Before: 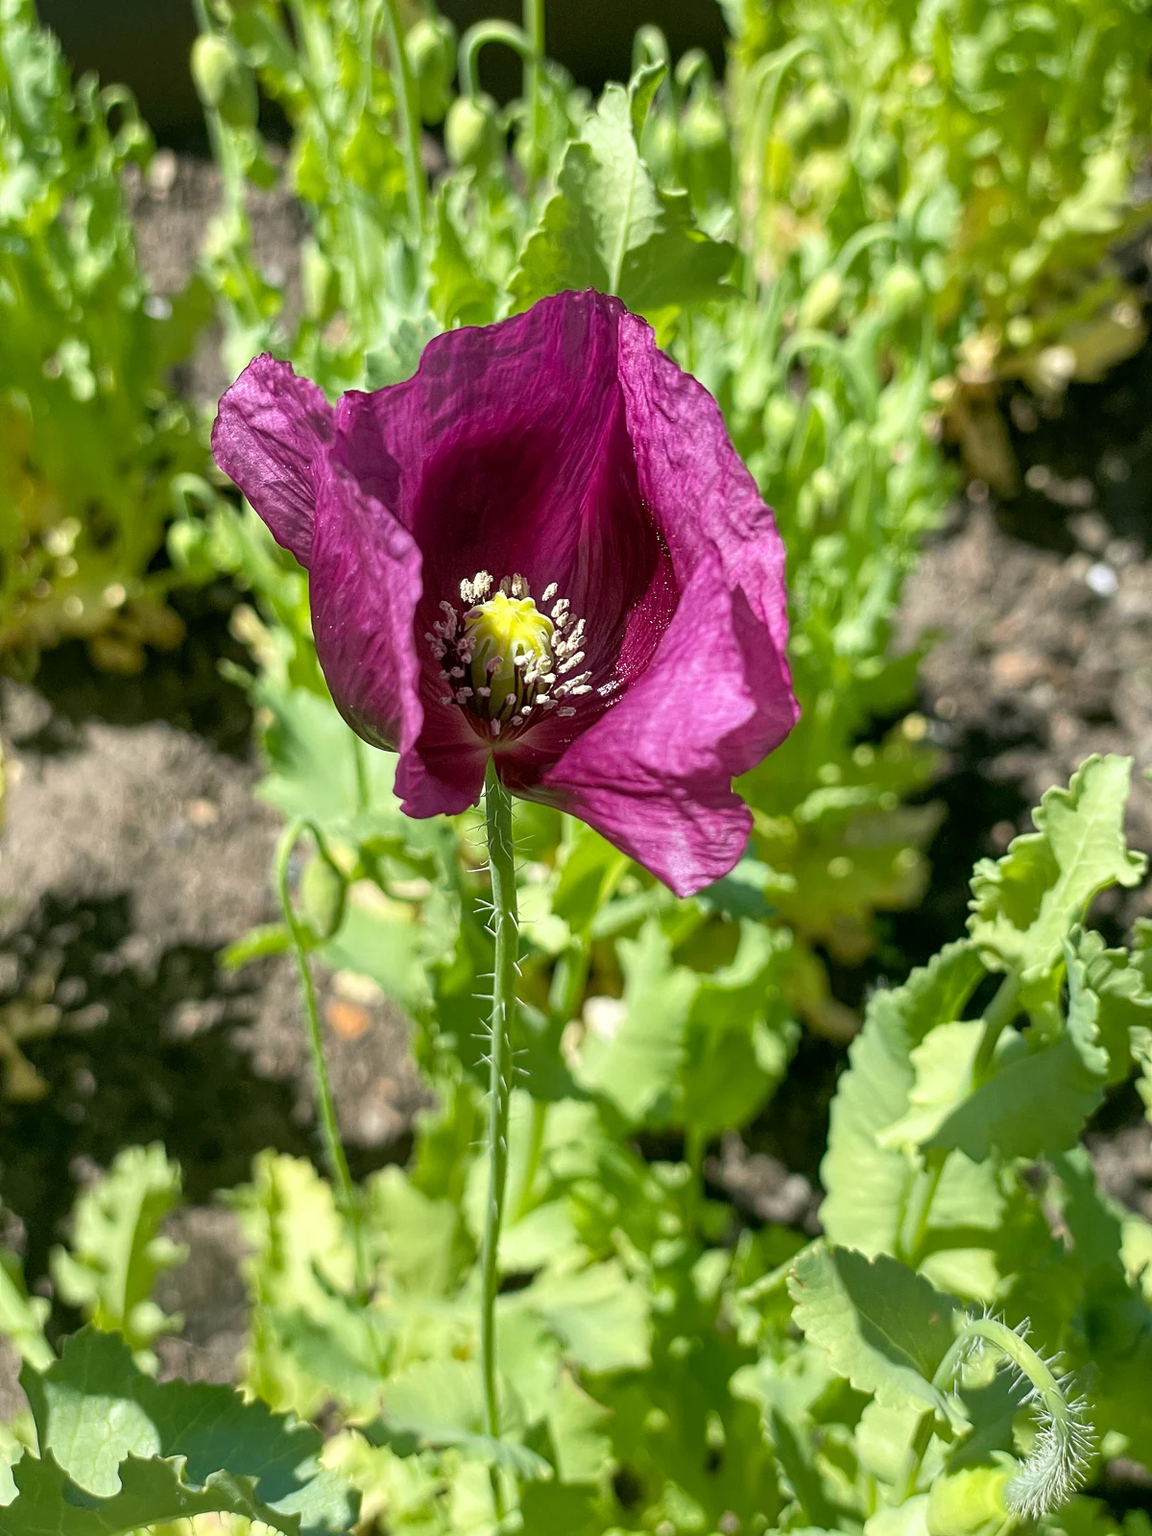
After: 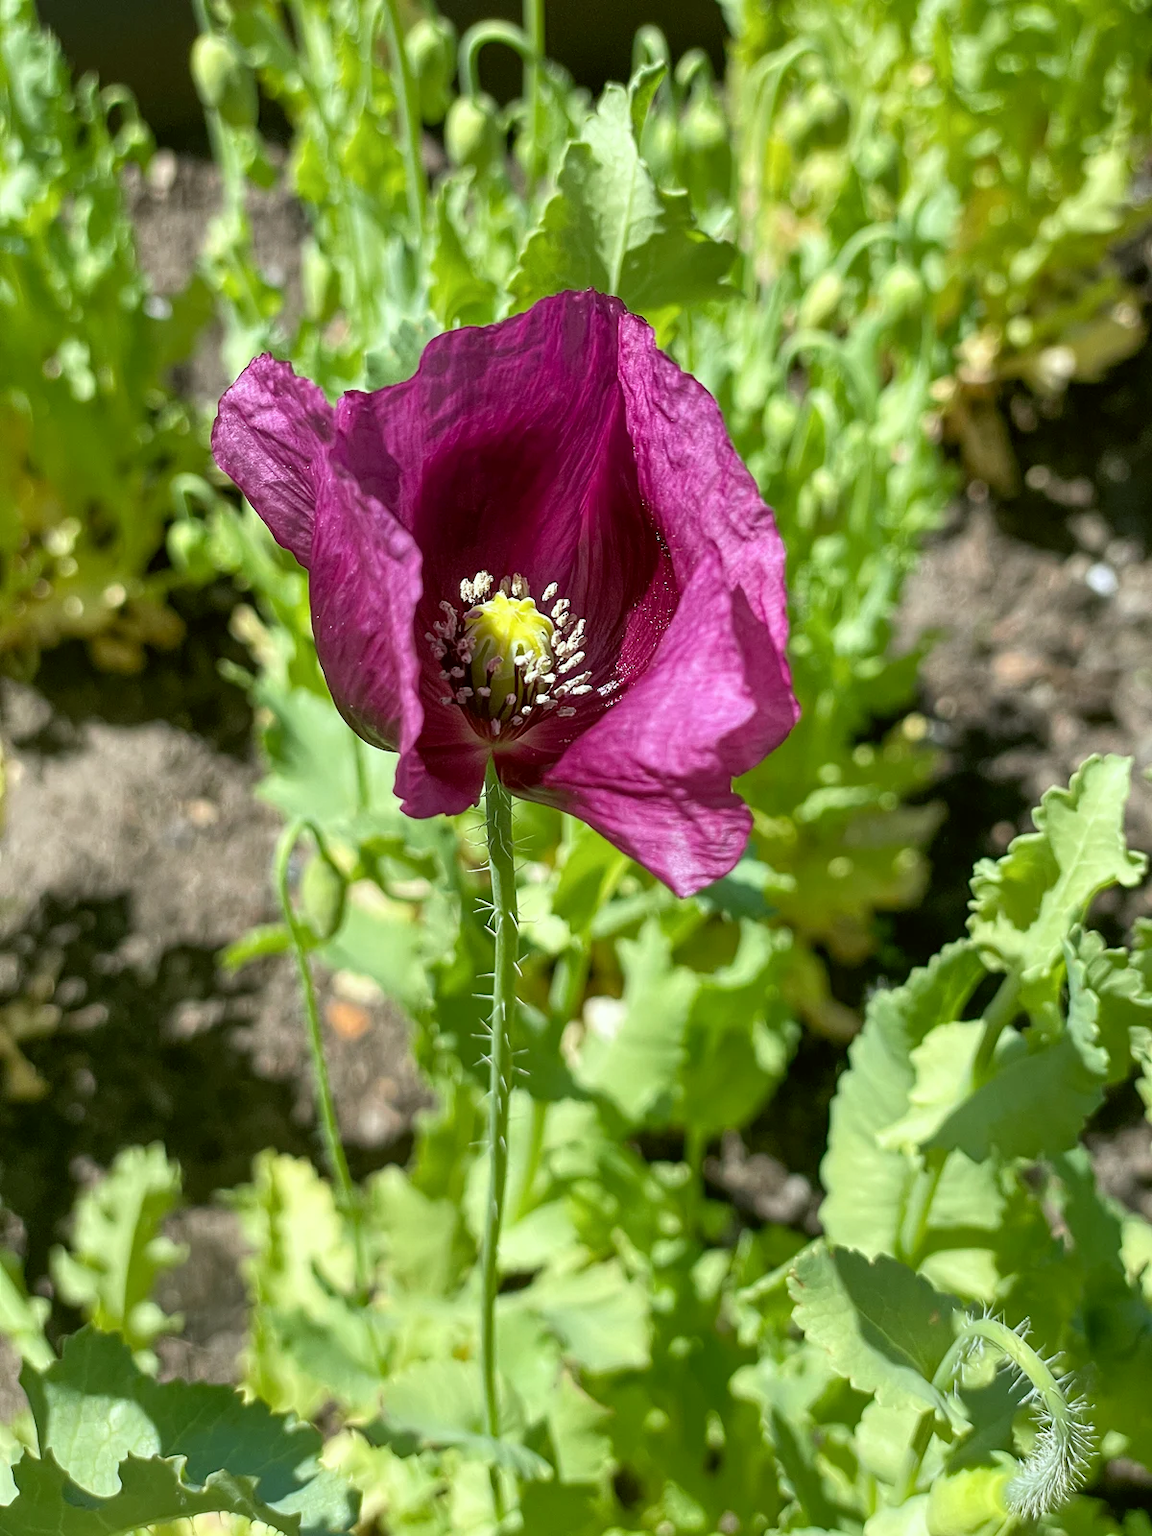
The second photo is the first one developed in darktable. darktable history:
color correction: highlights a* -2.72, highlights b* -2.61, shadows a* 2.09, shadows b* 2.99
